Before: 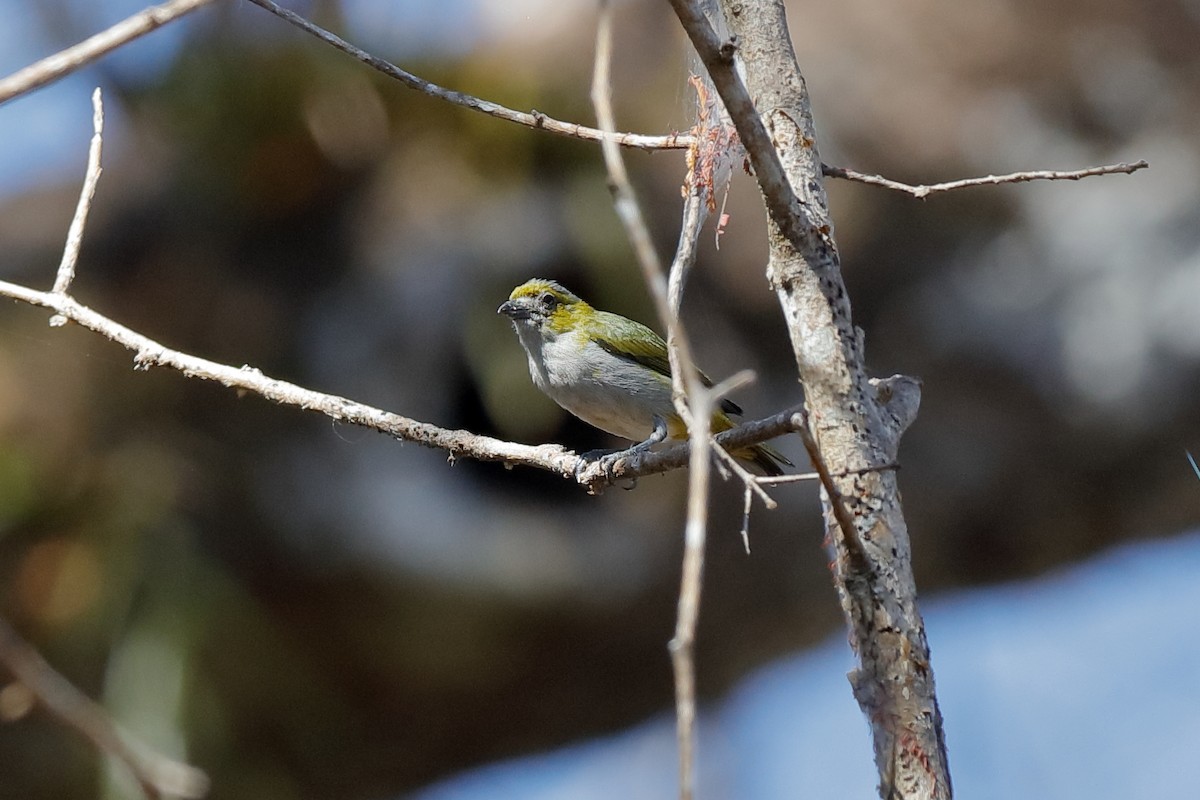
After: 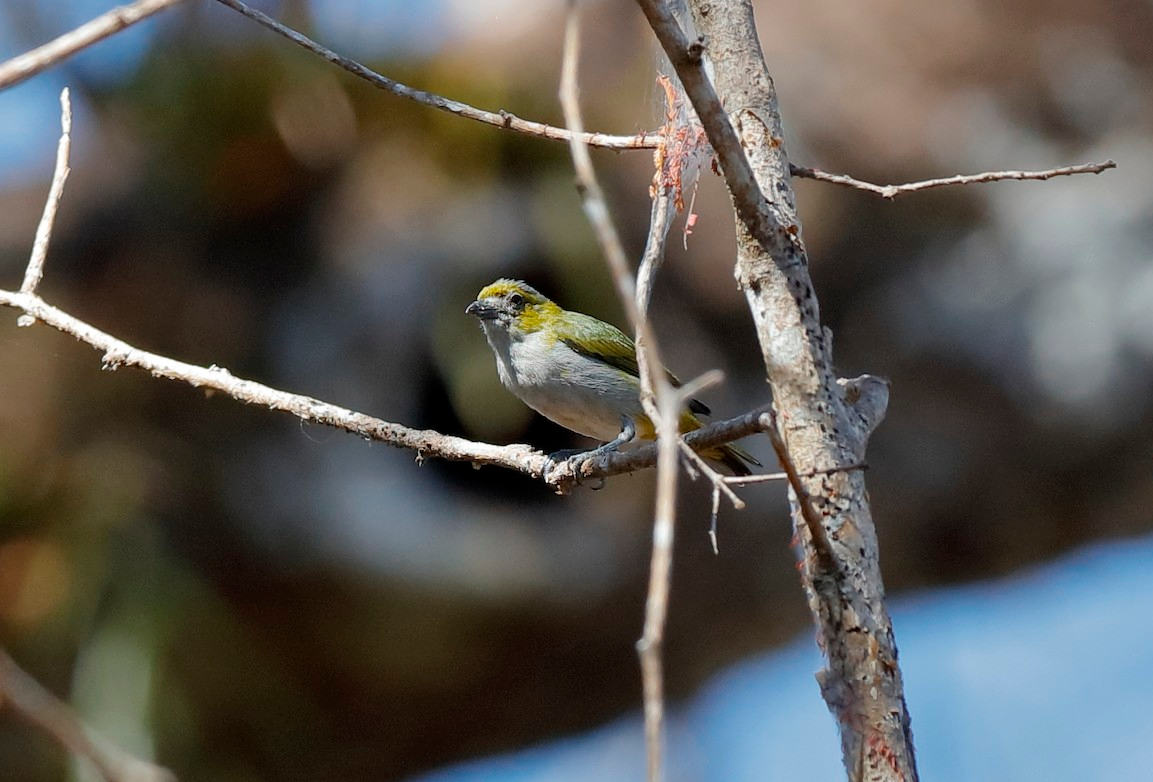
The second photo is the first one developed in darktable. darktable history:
crop and rotate: left 2.713%, right 1.141%, bottom 2.223%
